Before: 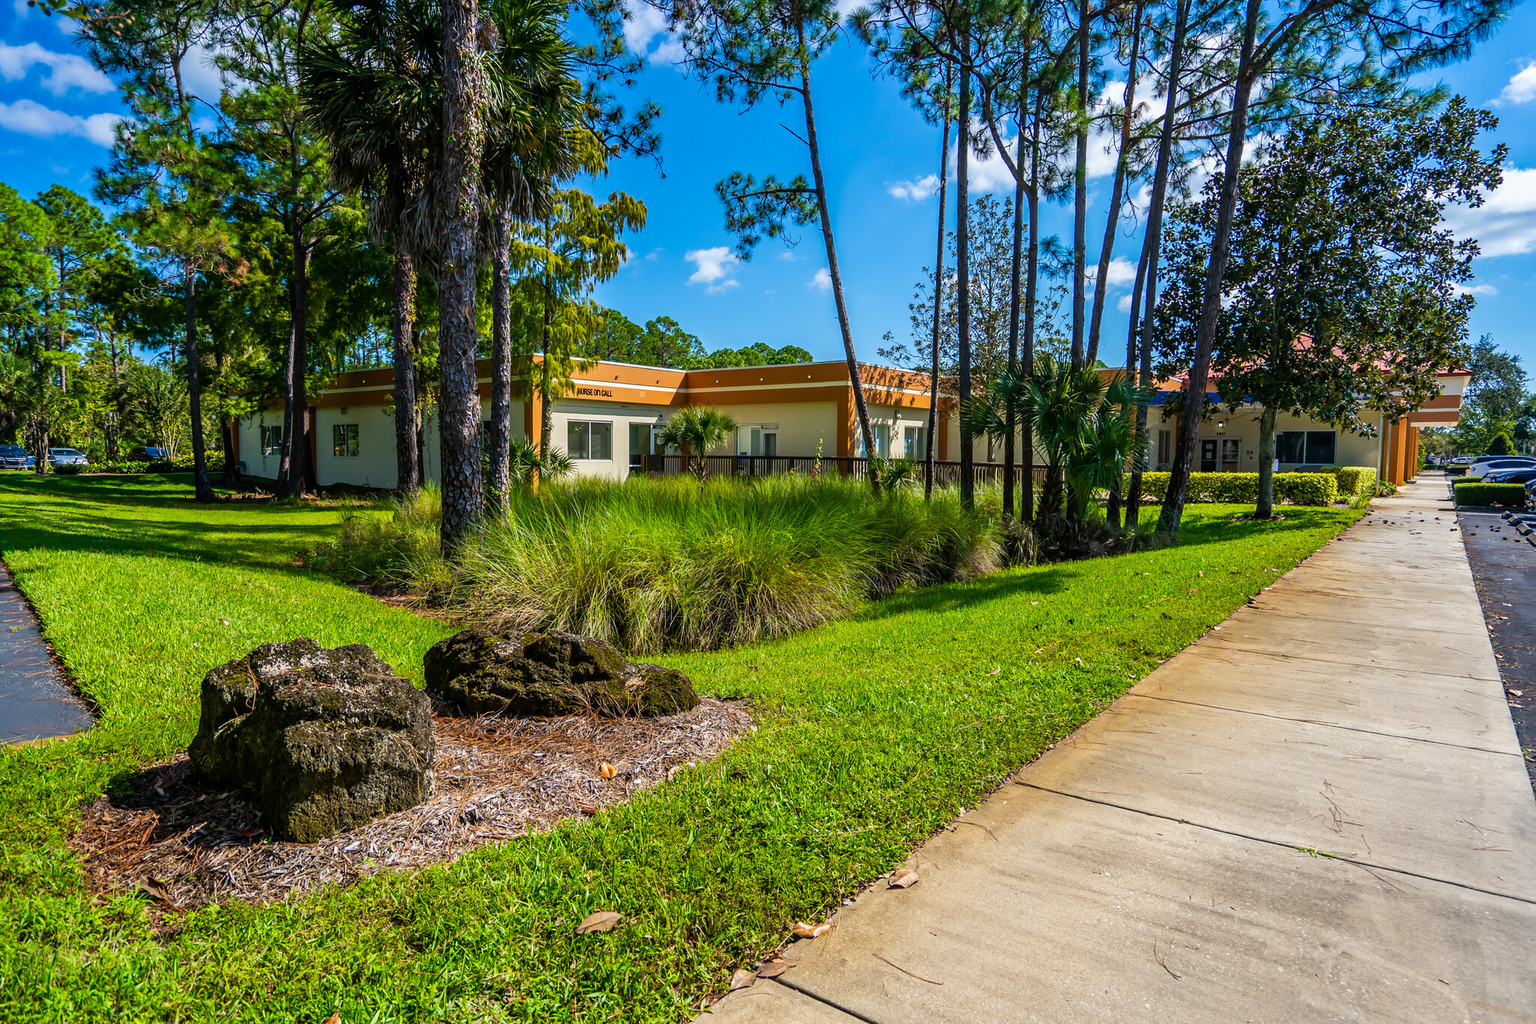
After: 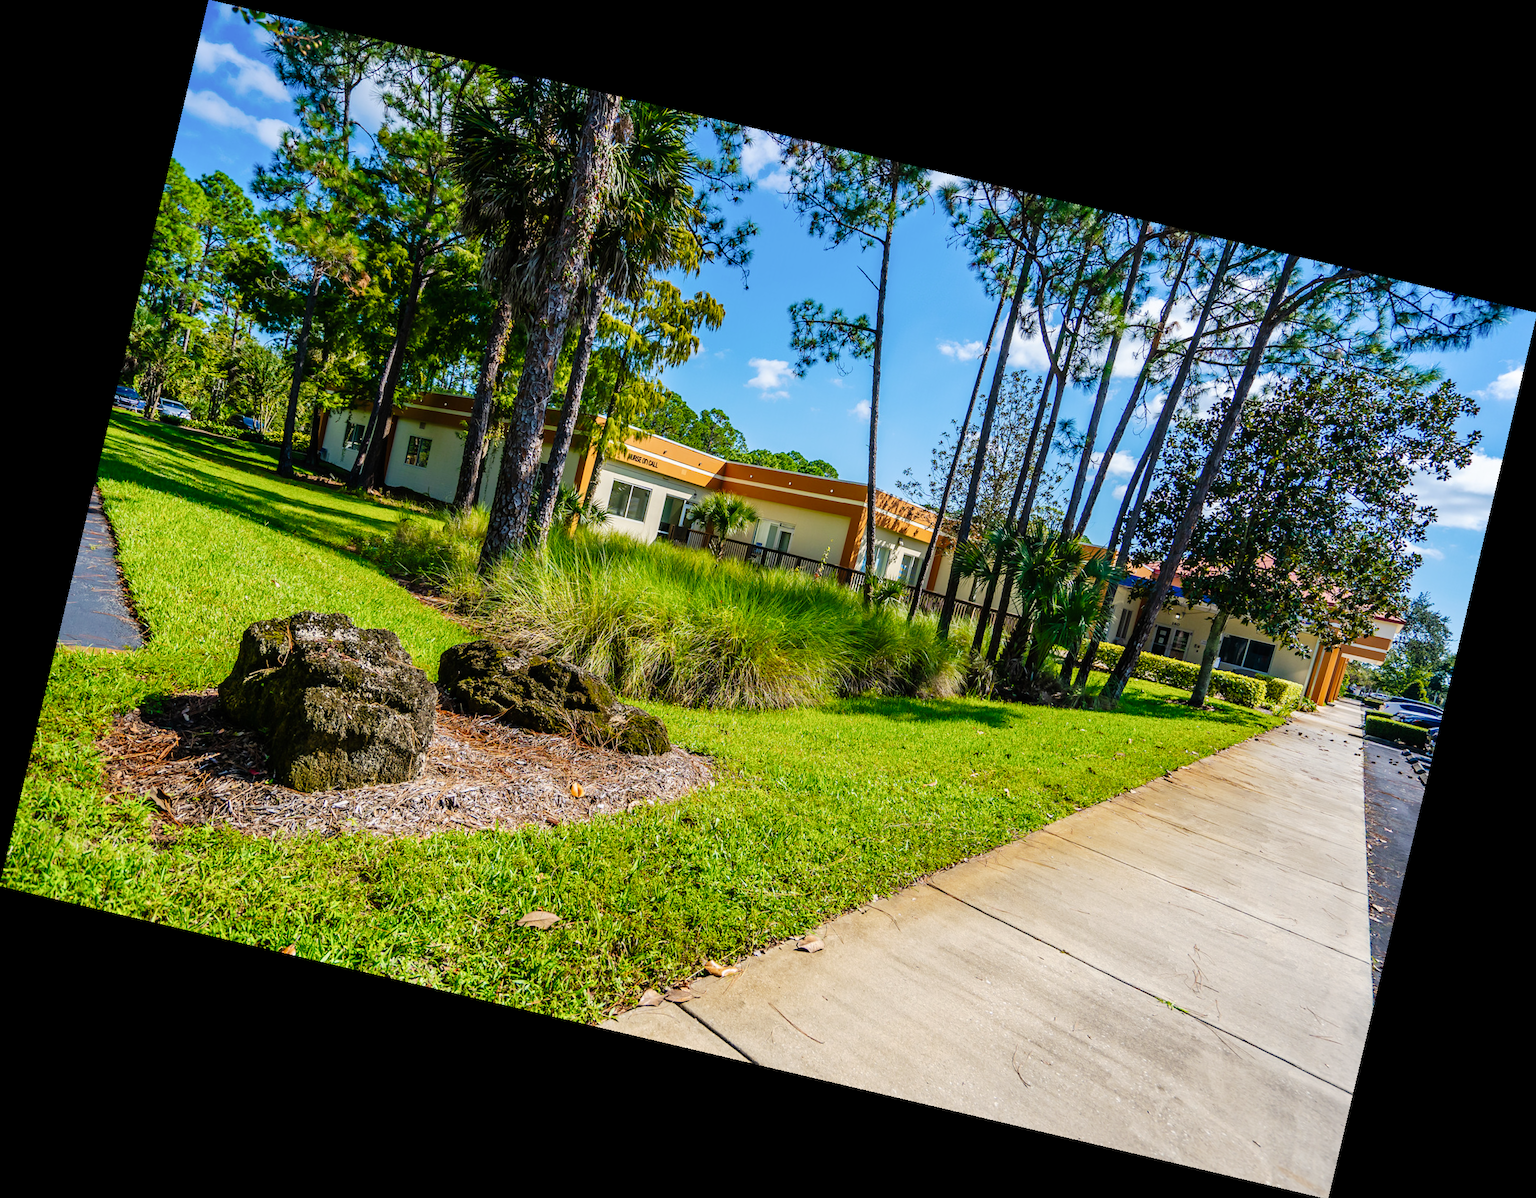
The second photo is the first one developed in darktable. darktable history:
tone curve: curves: ch0 [(0, 0) (0.003, 0.005) (0.011, 0.011) (0.025, 0.022) (0.044, 0.038) (0.069, 0.062) (0.1, 0.091) (0.136, 0.128) (0.177, 0.183) (0.224, 0.246) (0.277, 0.325) (0.335, 0.403) (0.399, 0.473) (0.468, 0.557) (0.543, 0.638) (0.623, 0.709) (0.709, 0.782) (0.801, 0.847) (0.898, 0.923) (1, 1)], preserve colors none
rotate and perspective: rotation 13.27°, automatic cropping off
